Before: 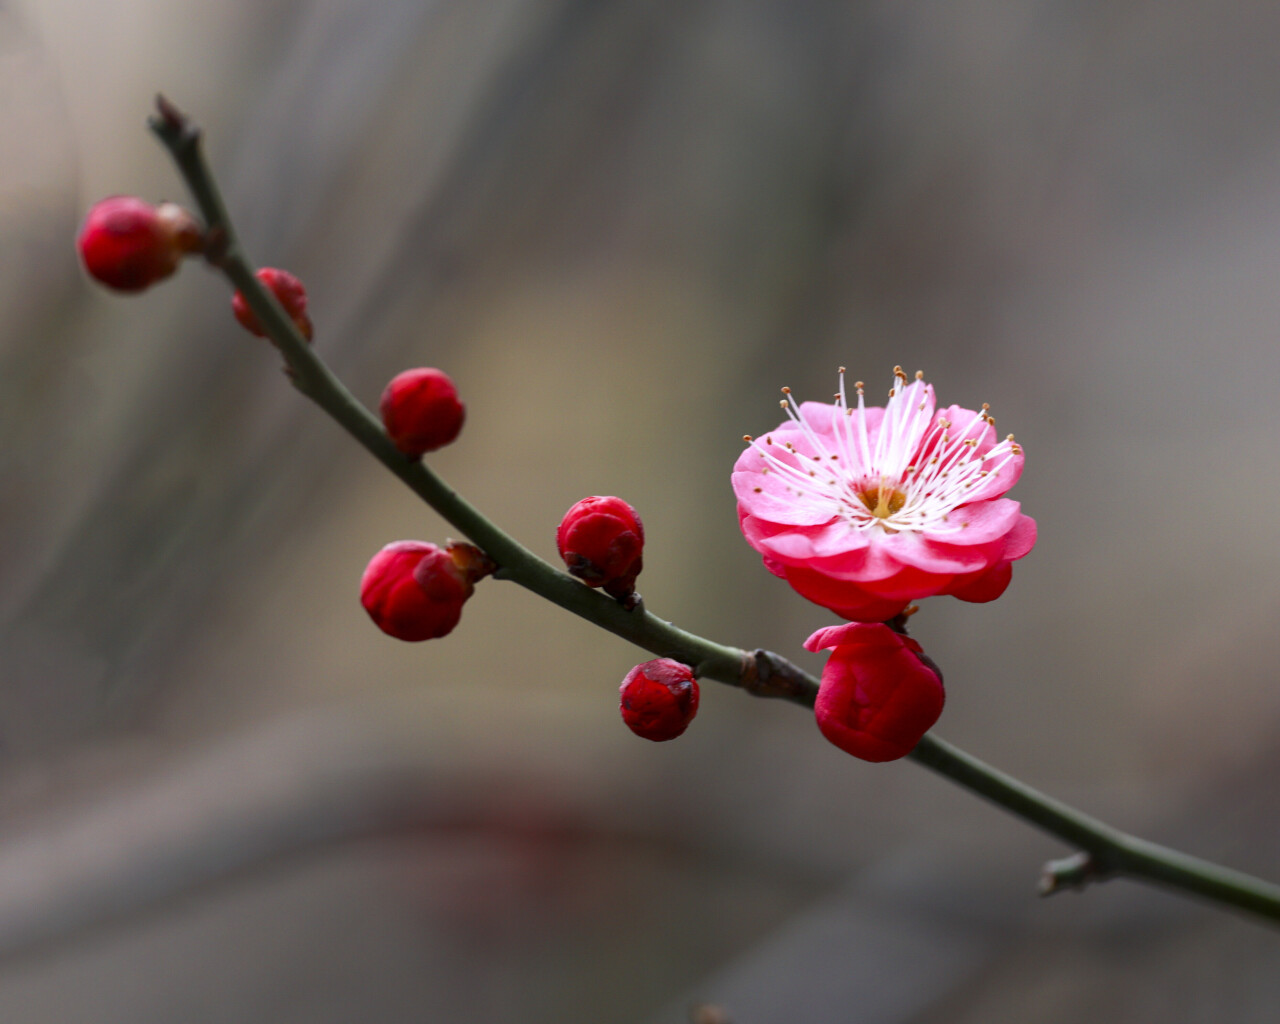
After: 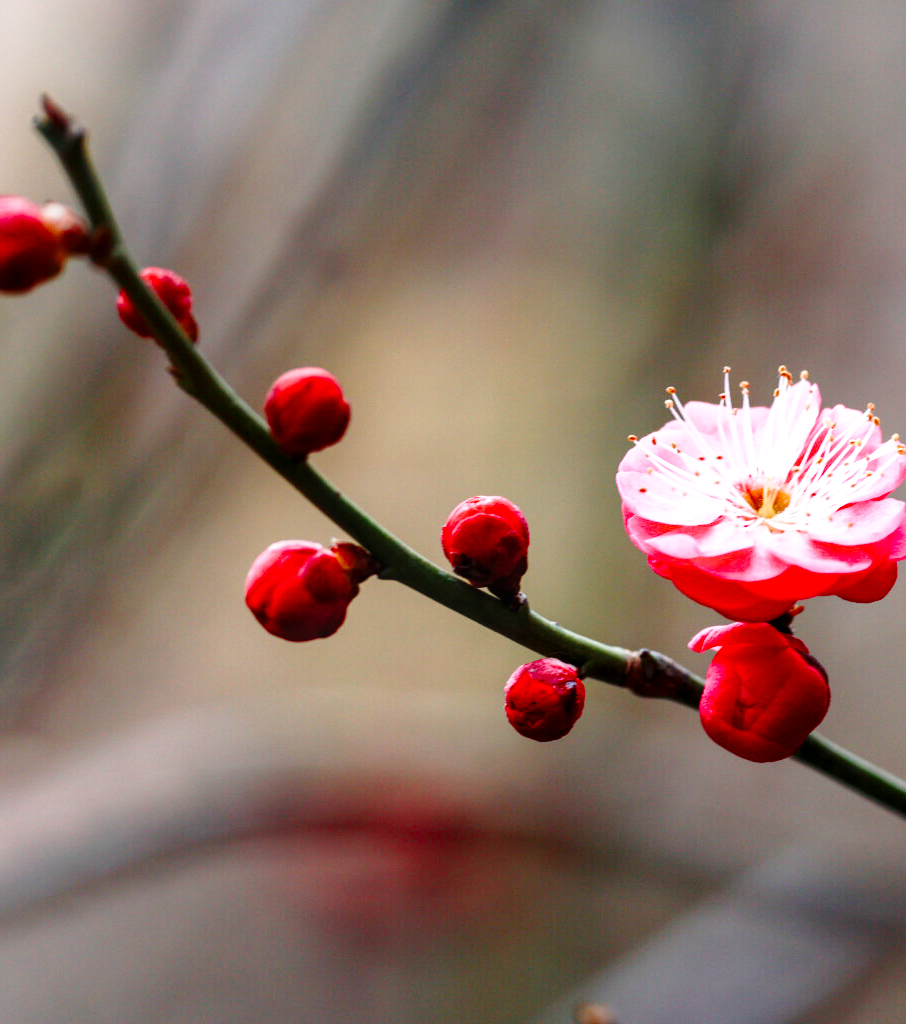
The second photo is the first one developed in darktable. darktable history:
local contrast: on, module defaults
crop and rotate: left 9.061%, right 20.142%
rotate and perspective: automatic cropping off
color balance rgb: perceptual saturation grading › global saturation 20%, perceptual saturation grading › highlights -50%, perceptual saturation grading › shadows 30%
base curve: curves: ch0 [(0, 0) (0.028, 0.03) (0.121, 0.232) (0.46, 0.748) (0.859, 0.968) (1, 1)], preserve colors none
